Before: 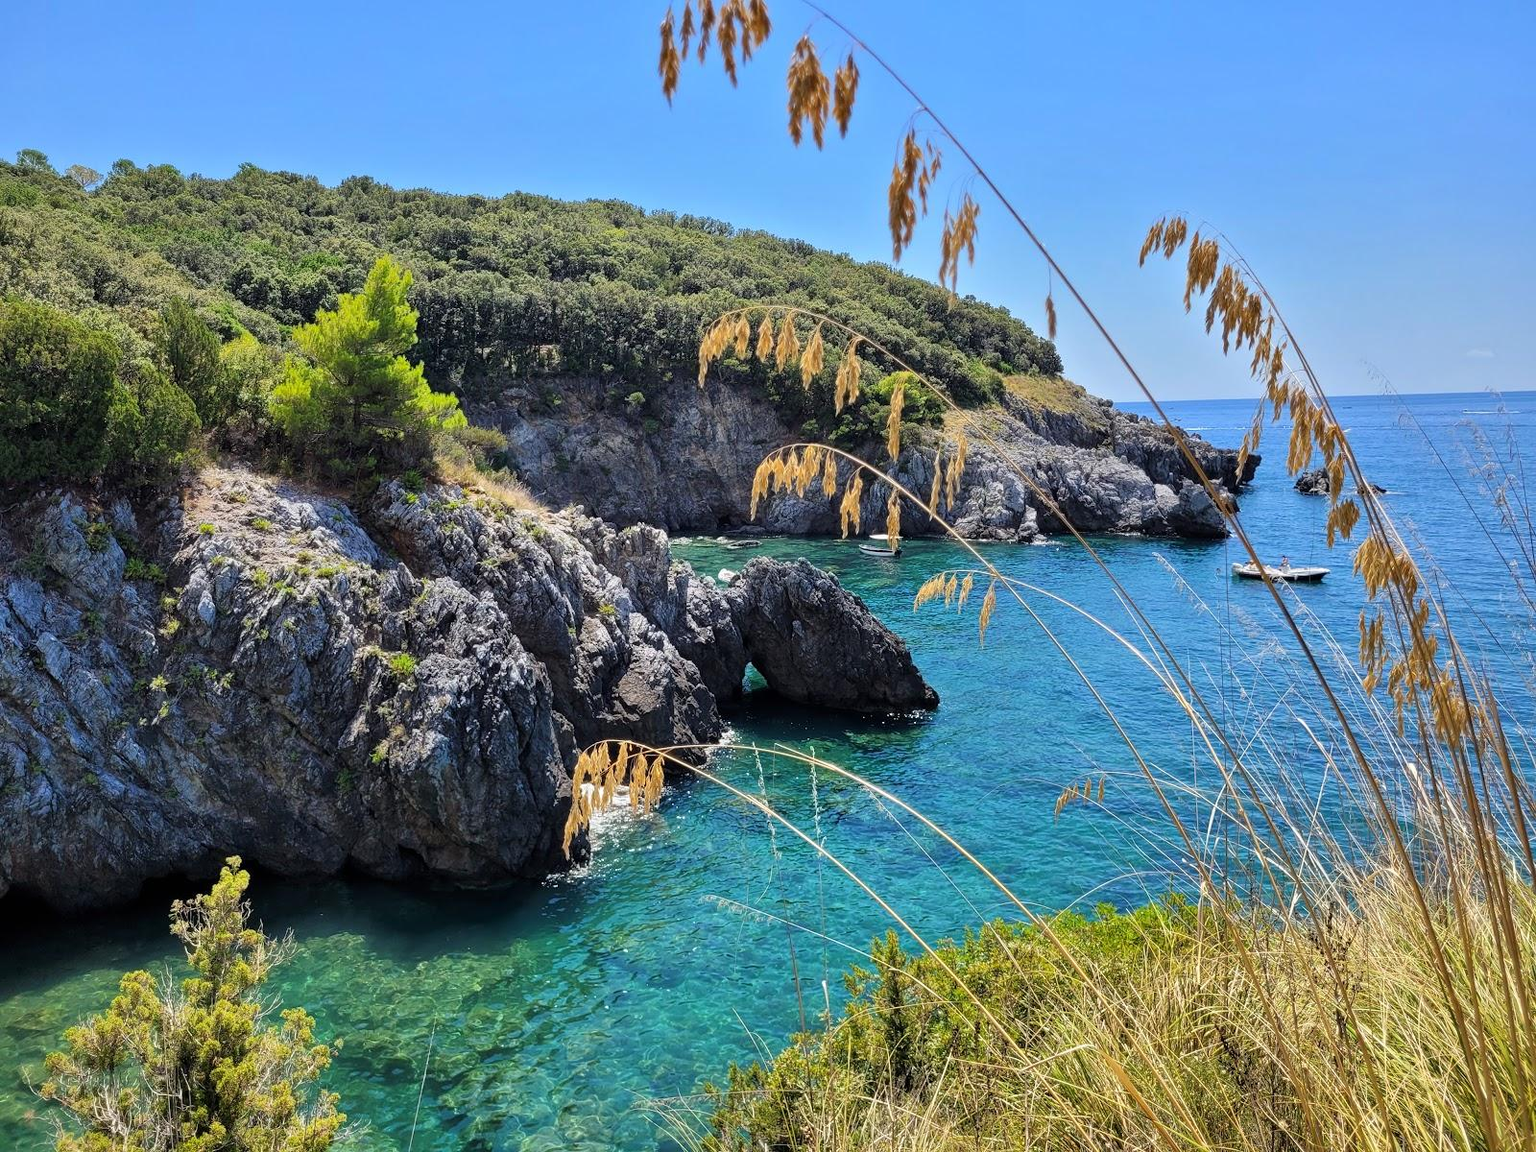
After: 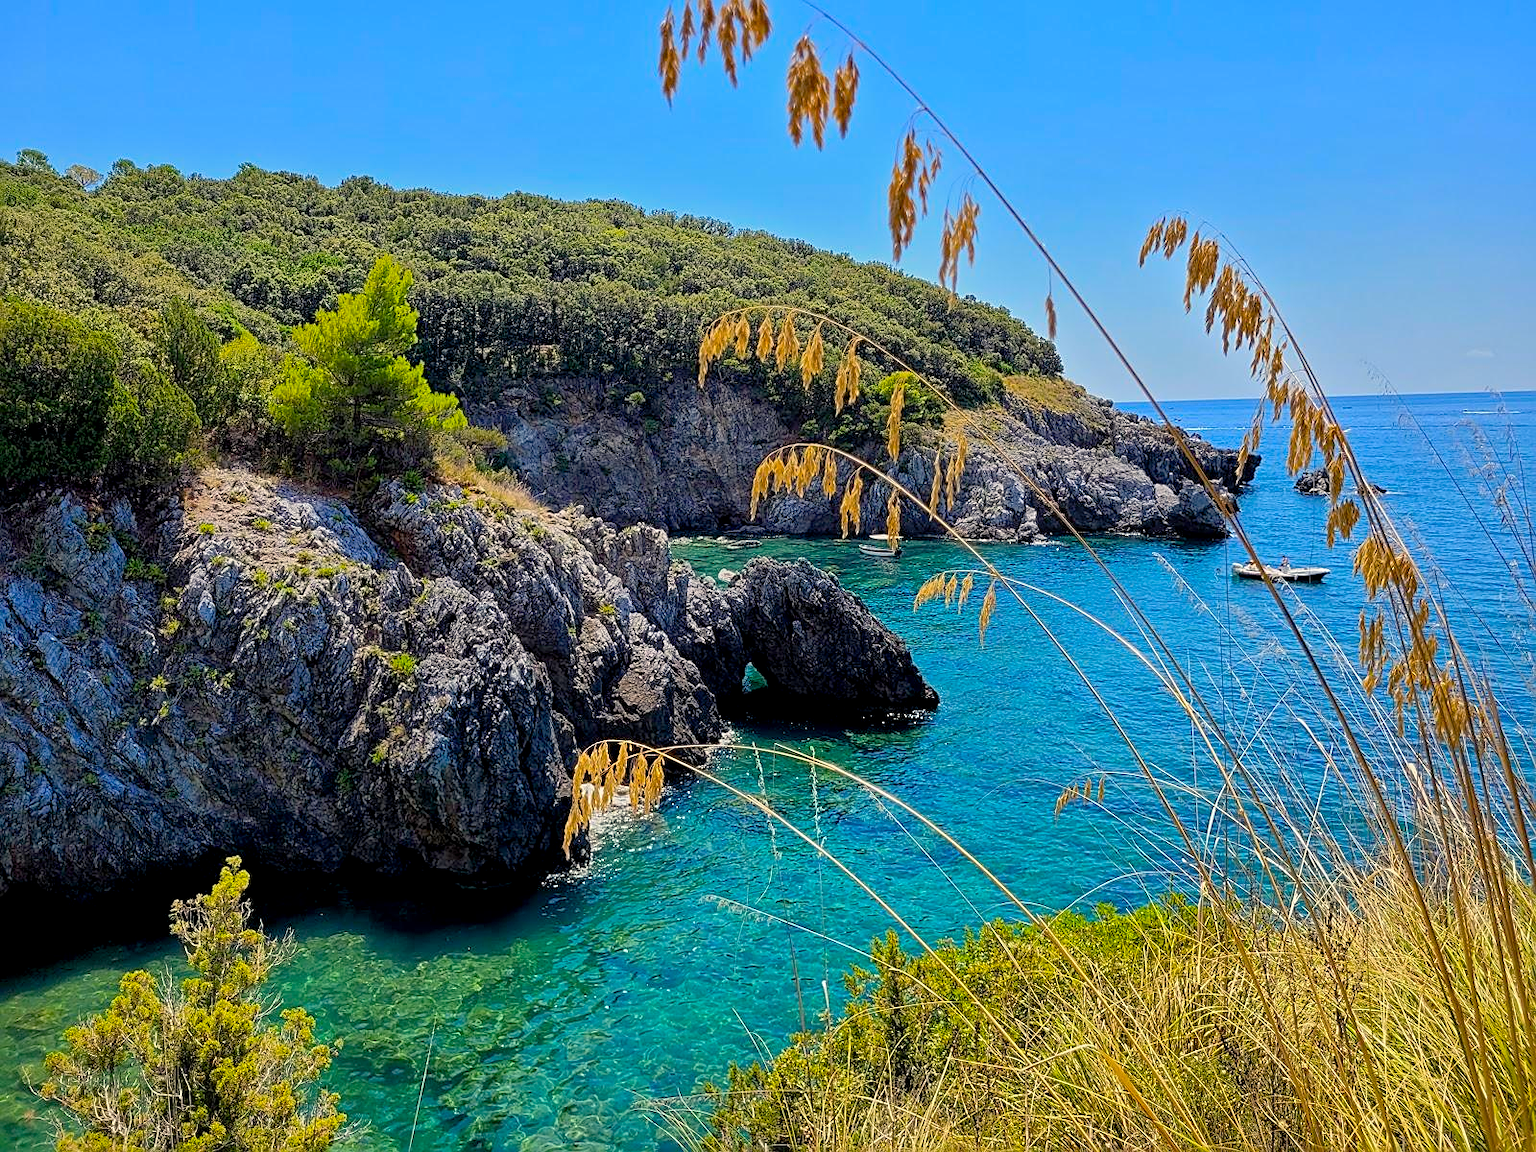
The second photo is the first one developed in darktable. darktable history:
shadows and highlights: shadows 24.93, highlights -25.92
sharpen: on, module defaults
tone equalizer: on, module defaults
exposure: black level correction 0.012, compensate highlight preservation false
color balance rgb: highlights gain › chroma 3.014%, highlights gain › hue 76°, linear chroma grading › global chroma 14.382%, perceptual saturation grading › global saturation 0.437%, global vibrance 20%
contrast equalizer: y [[0.439, 0.44, 0.442, 0.457, 0.493, 0.498], [0.5 ×6], [0.5 ×6], [0 ×6], [0 ×6]]
